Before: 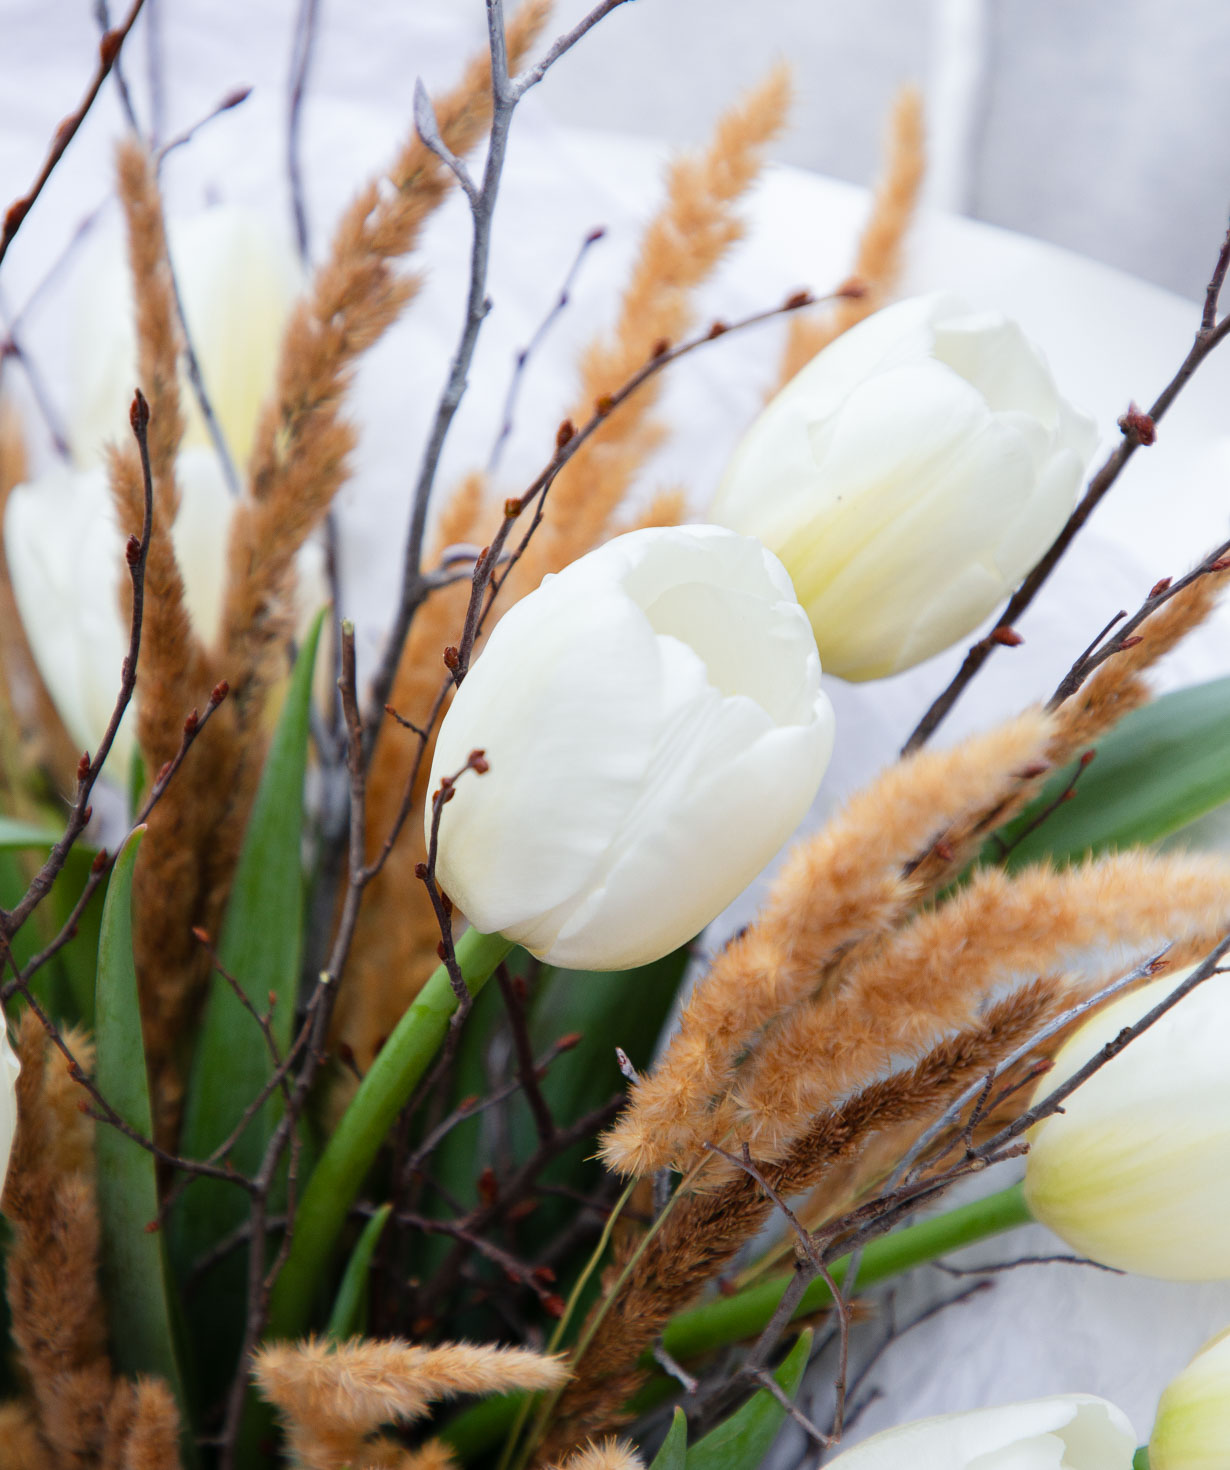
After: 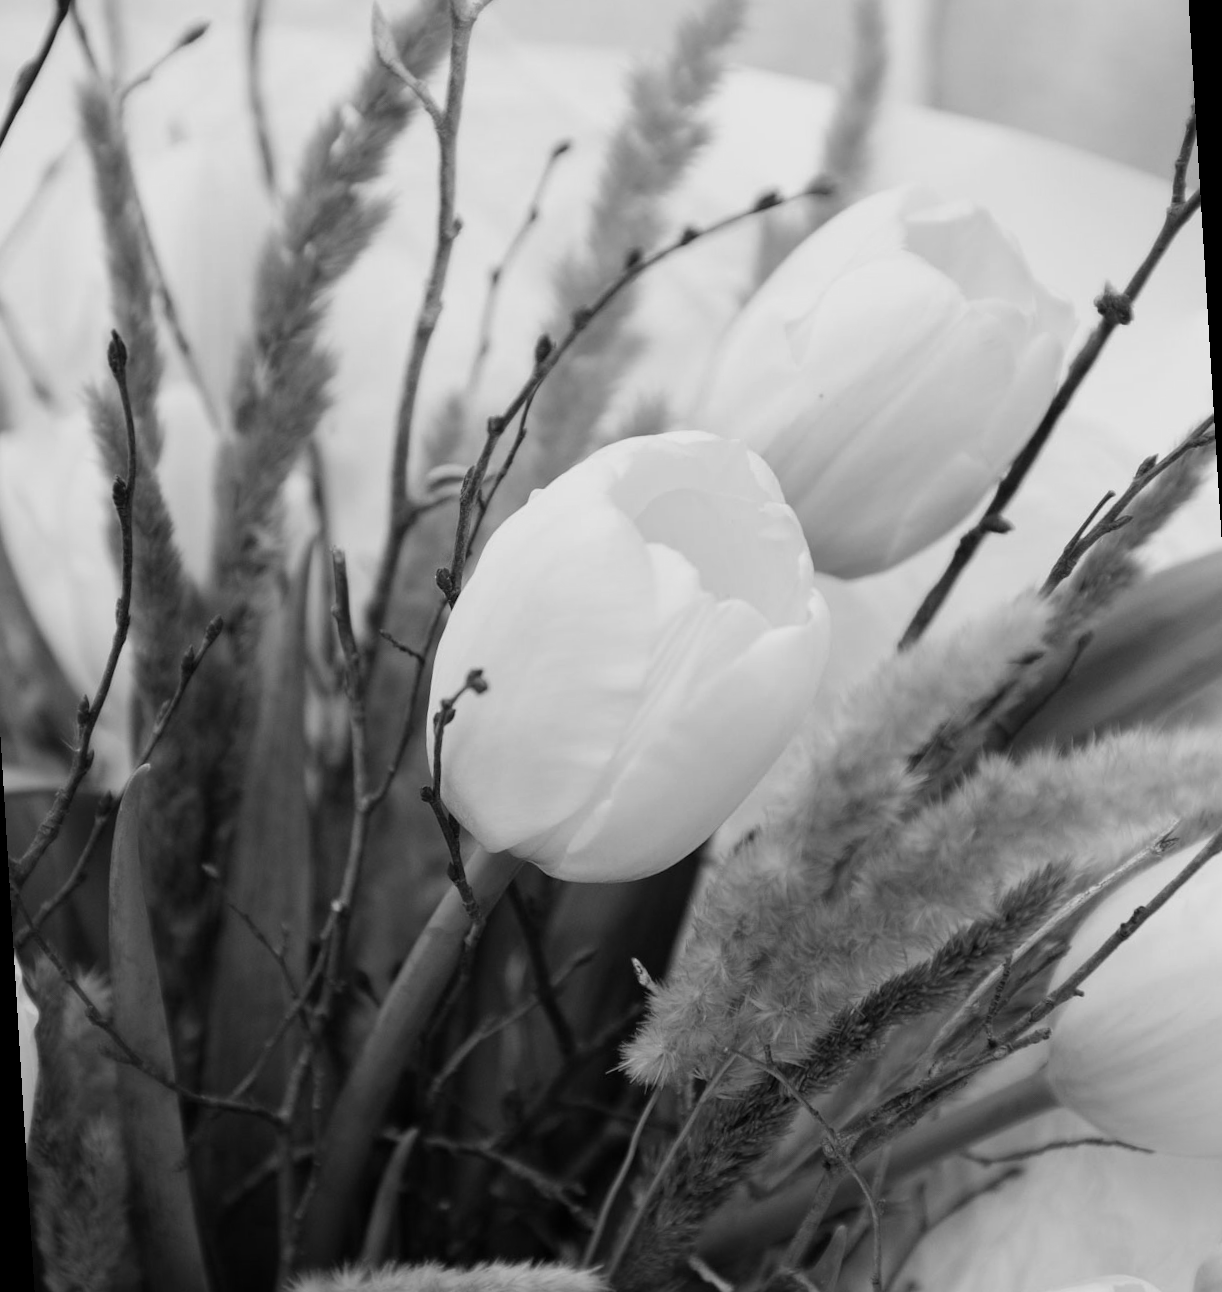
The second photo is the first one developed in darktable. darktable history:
monochrome: a 14.95, b -89.96
color calibration: output gray [0.253, 0.26, 0.487, 0], gray › normalize channels true, illuminant same as pipeline (D50), adaptation XYZ, x 0.346, y 0.359, gamut compression 0
rotate and perspective: rotation -3.52°, crop left 0.036, crop right 0.964, crop top 0.081, crop bottom 0.919
